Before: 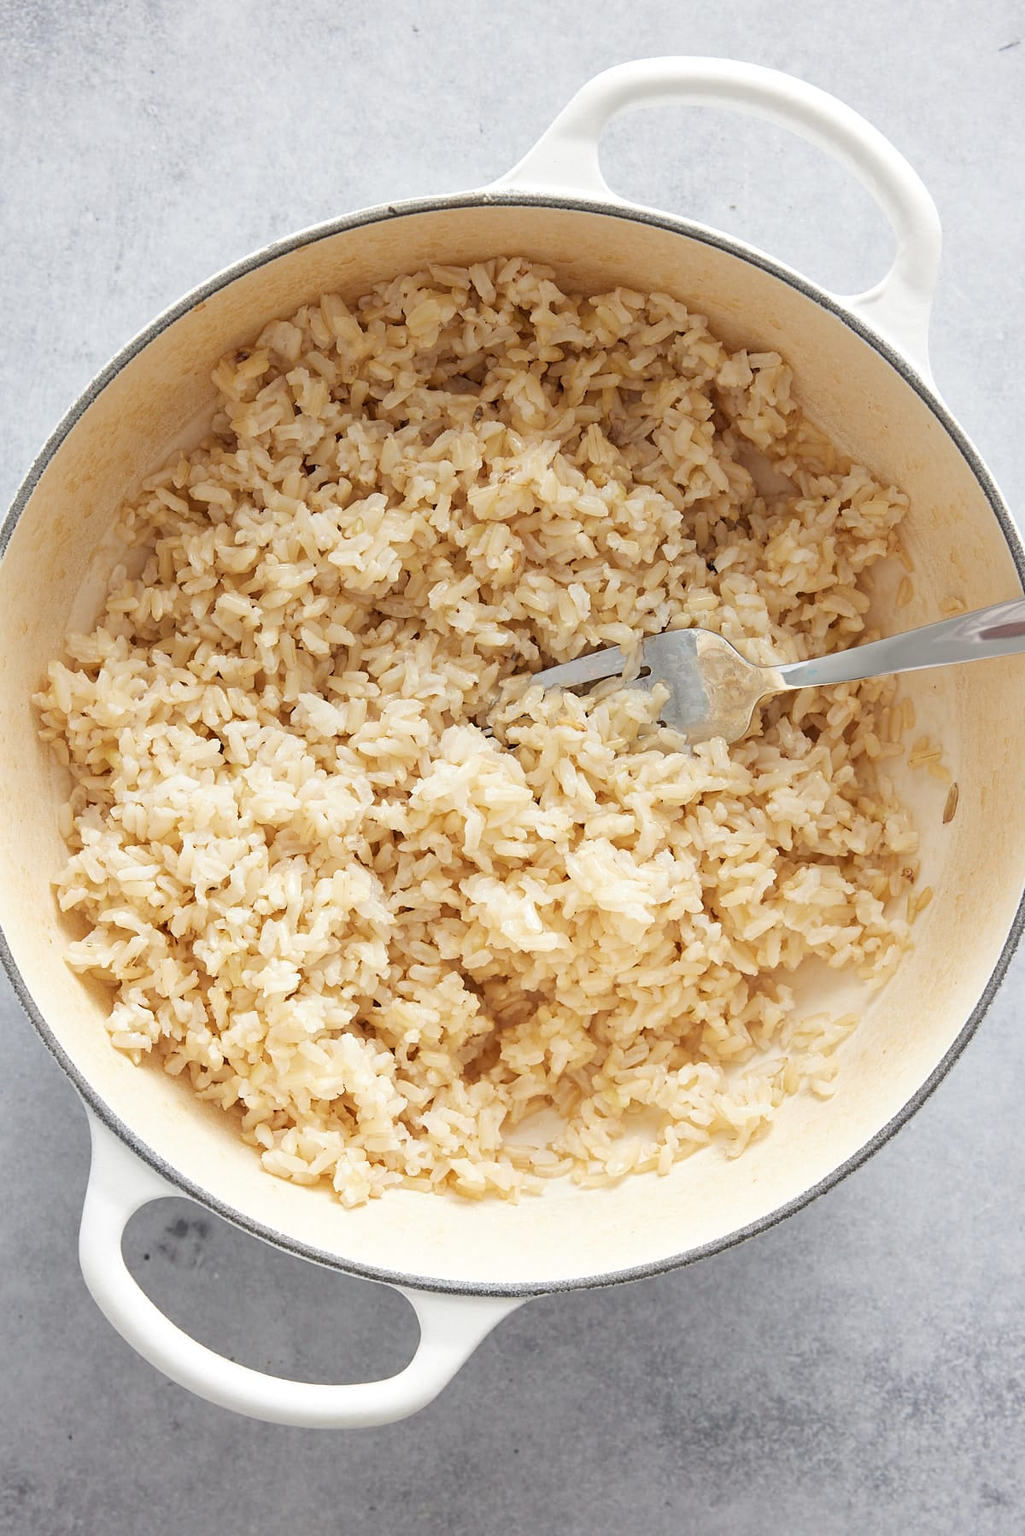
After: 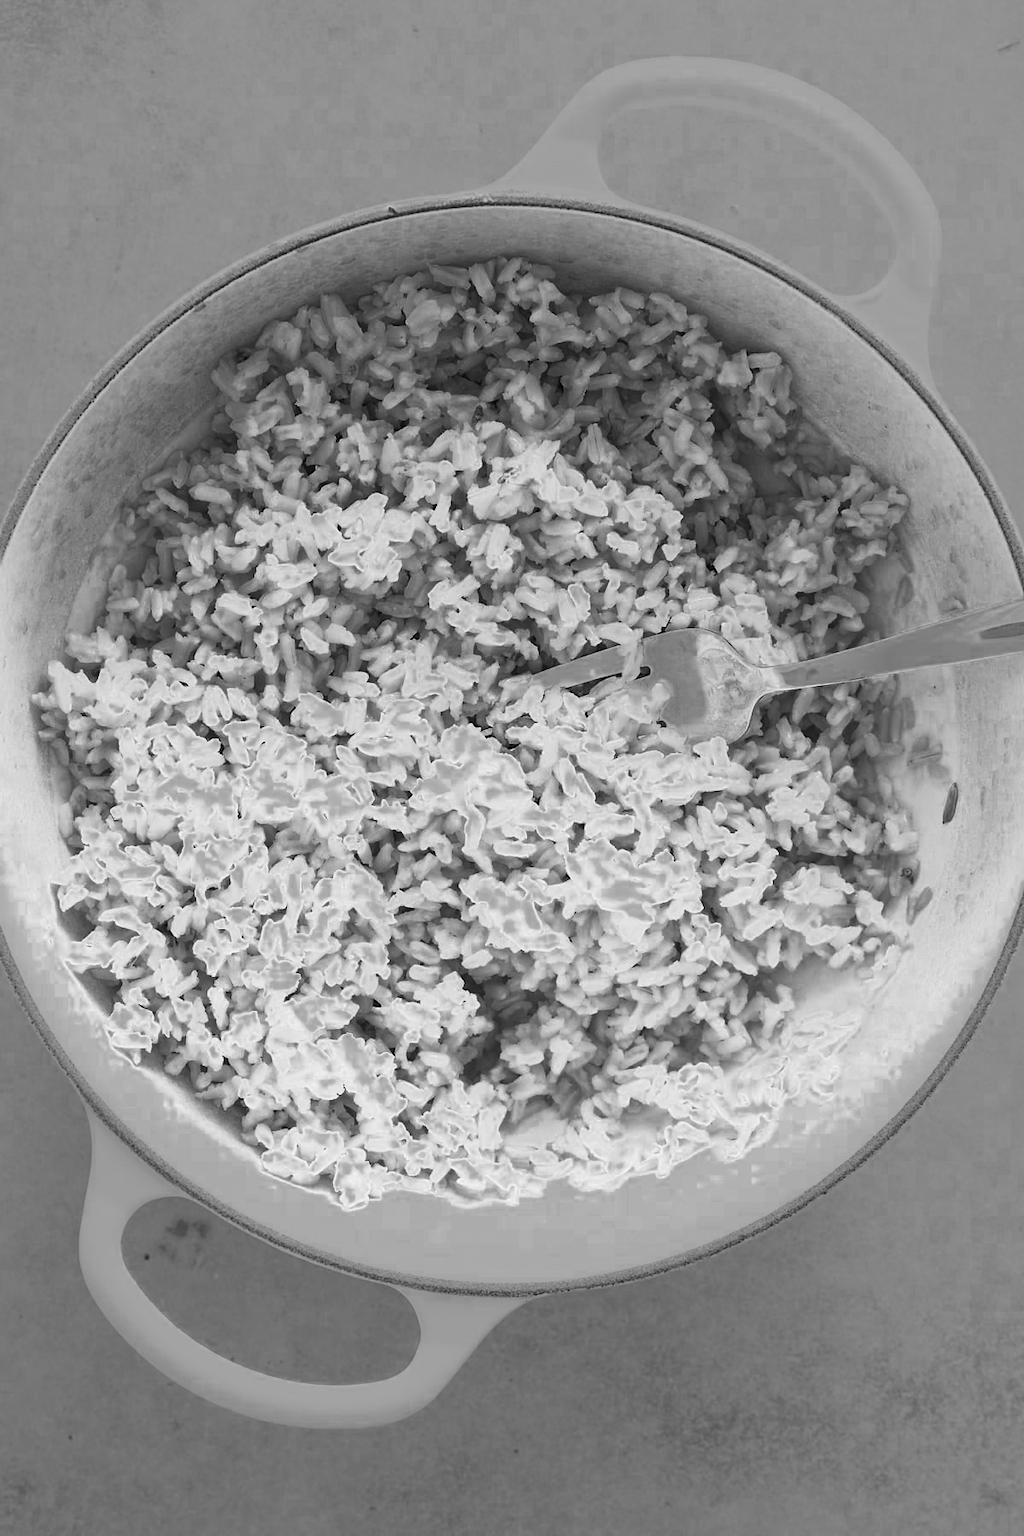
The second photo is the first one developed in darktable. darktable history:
color balance rgb: highlights gain › chroma 4.042%, highlights gain › hue 201.28°, perceptual saturation grading › global saturation 36.395%, perceptual saturation grading › shadows 35.198%, global vibrance 20%
color zones: curves: ch0 [(0.002, 0.589) (0.107, 0.484) (0.146, 0.249) (0.217, 0.352) (0.309, 0.525) (0.39, 0.404) (0.455, 0.169) (0.597, 0.055) (0.724, 0.212) (0.775, 0.691) (0.869, 0.571) (1, 0.587)]; ch1 [(0, 0) (0.143, 0) (0.286, 0) (0.429, 0) (0.571, 0) (0.714, 0) (0.857, 0)]
